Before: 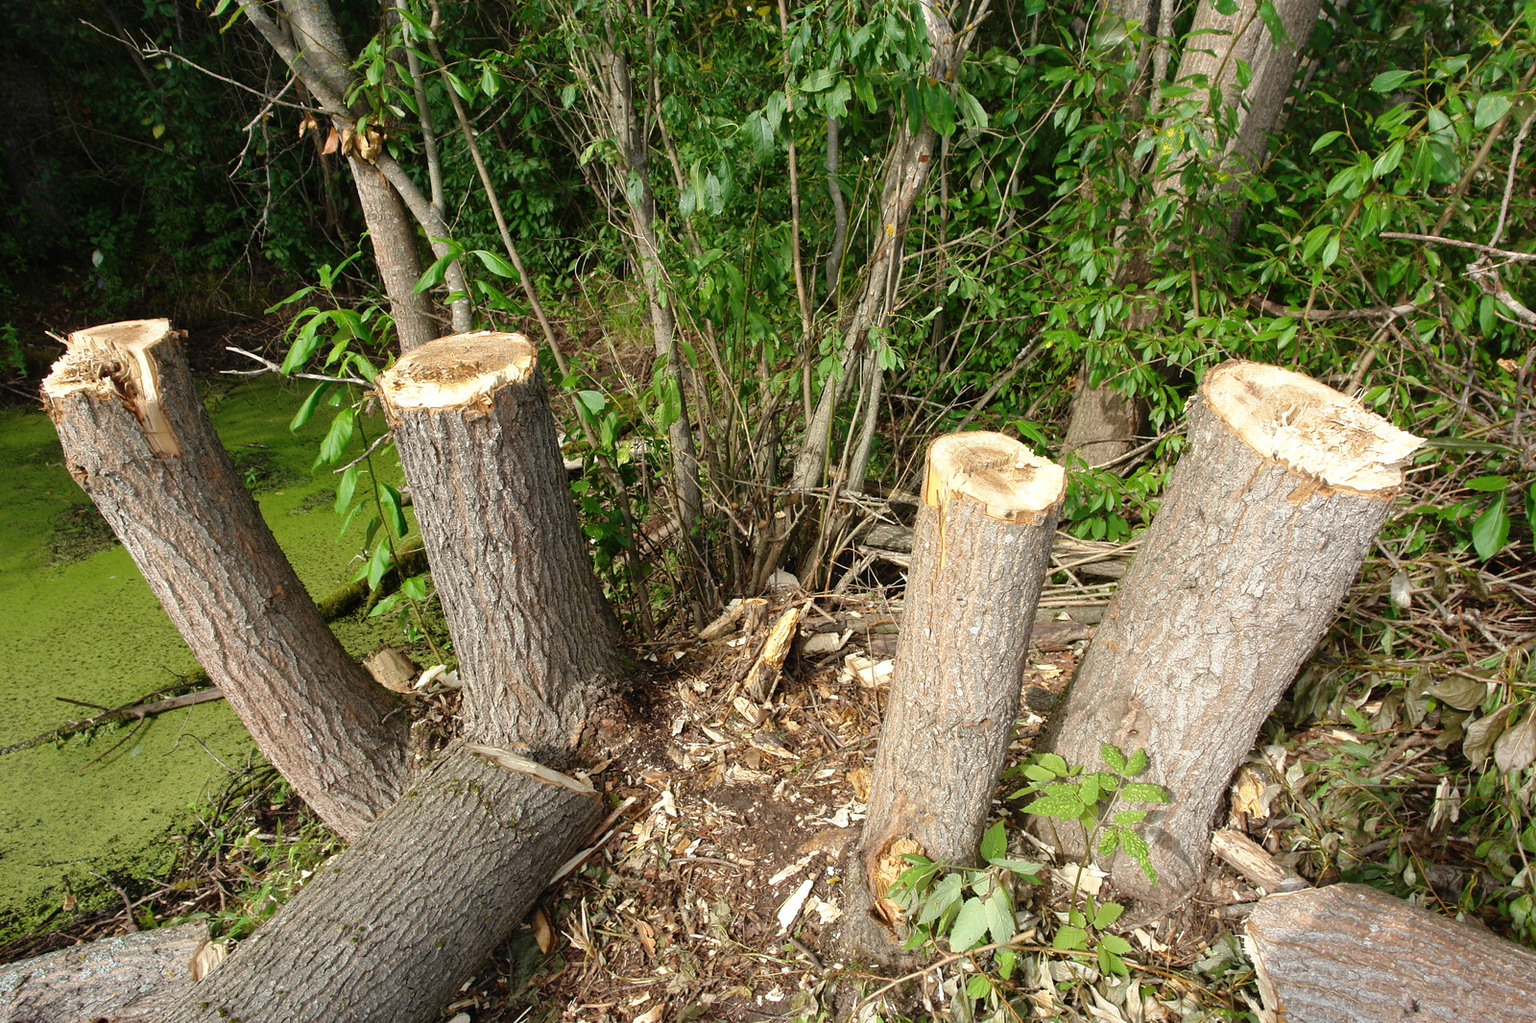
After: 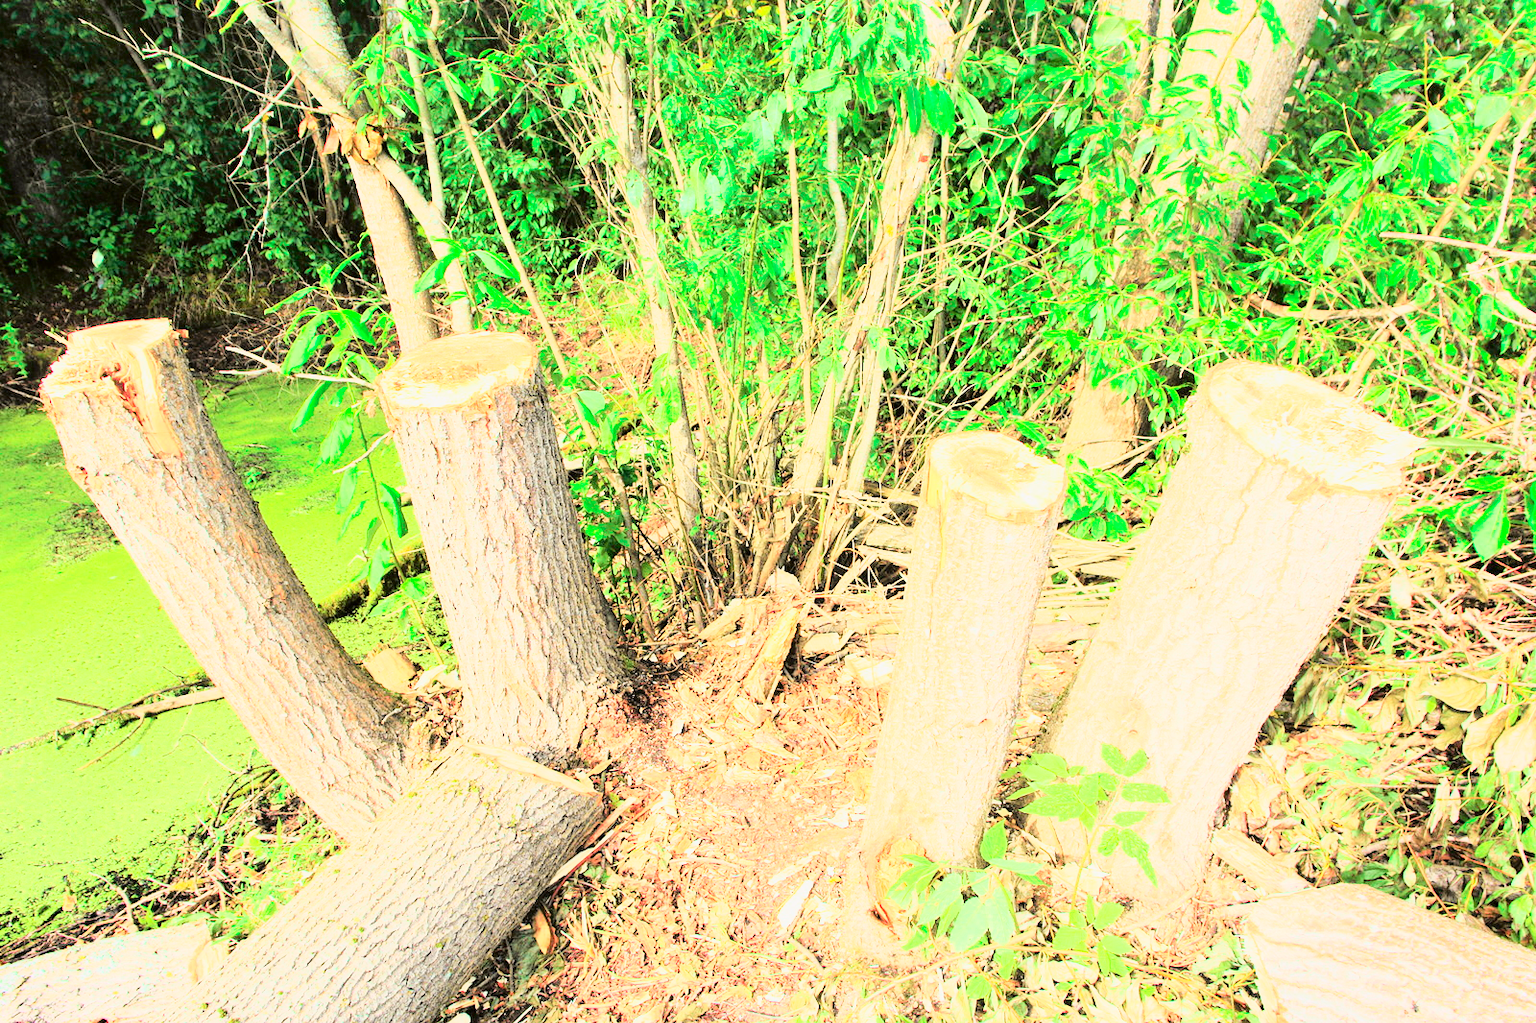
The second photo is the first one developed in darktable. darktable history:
tone curve: curves: ch0 [(0, 0) (0.068, 0.031) (0.175, 0.139) (0.32, 0.345) (0.495, 0.544) (0.748, 0.762) (0.993, 0.954)]; ch1 [(0, 0) (0.294, 0.184) (0.34, 0.303) (0.371, 0.344) (0.441, 0.408) (0.477, 0.474) (0.499, 0.5) (0.529, 0.523) (0.677, 0.762) (1, 1)]; ch2 [(0, 0) (0.431, 0.419) (0.495, 0.502) (0.524, 0.534) (0.557, 0.56) (0.634, 0.654) (0.728, 0.722) (1, 1)], color space Lab, independent channels, preserve colors none
exposure: black level correction 0, exposure 1.888 EV, compensate highlight preservation false
base curve: curves: ch0 [(0, 0.003) (0.001, 0.002) (0.006, 0.004) (0.02, 0.022) (0.048, 0.086) (0.094, 0.234) (0.162, 0.431) (0.258, 0.629) (0.385, 0.8) (0.548, 0.918) (0.751, 0.988) (1, 1)]
